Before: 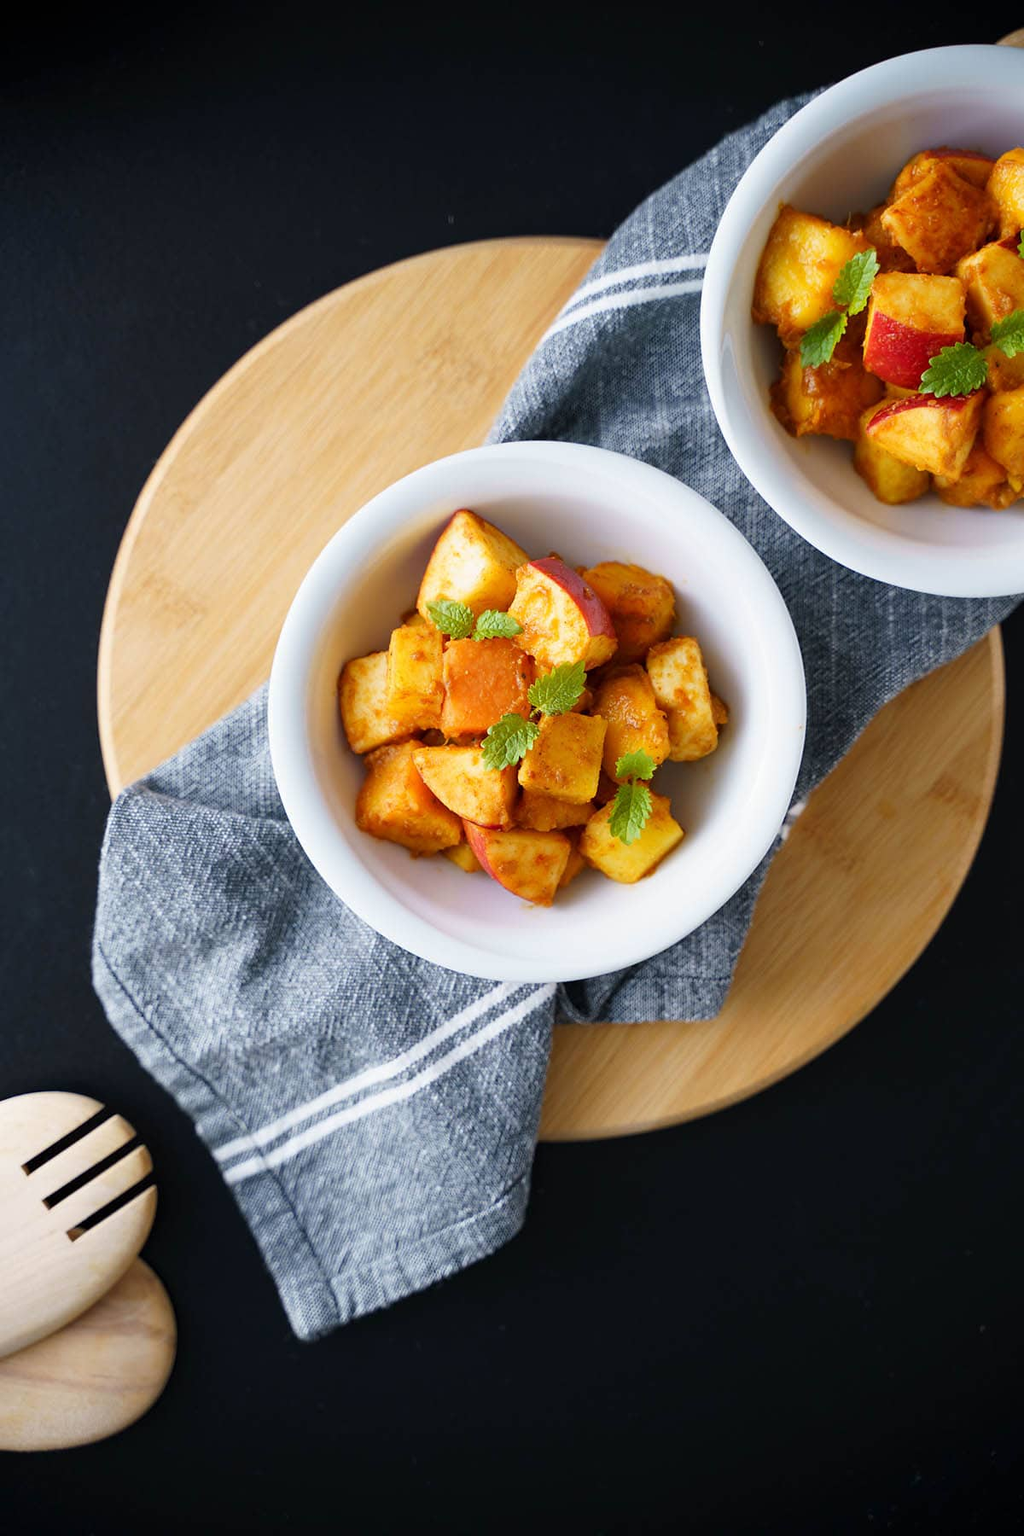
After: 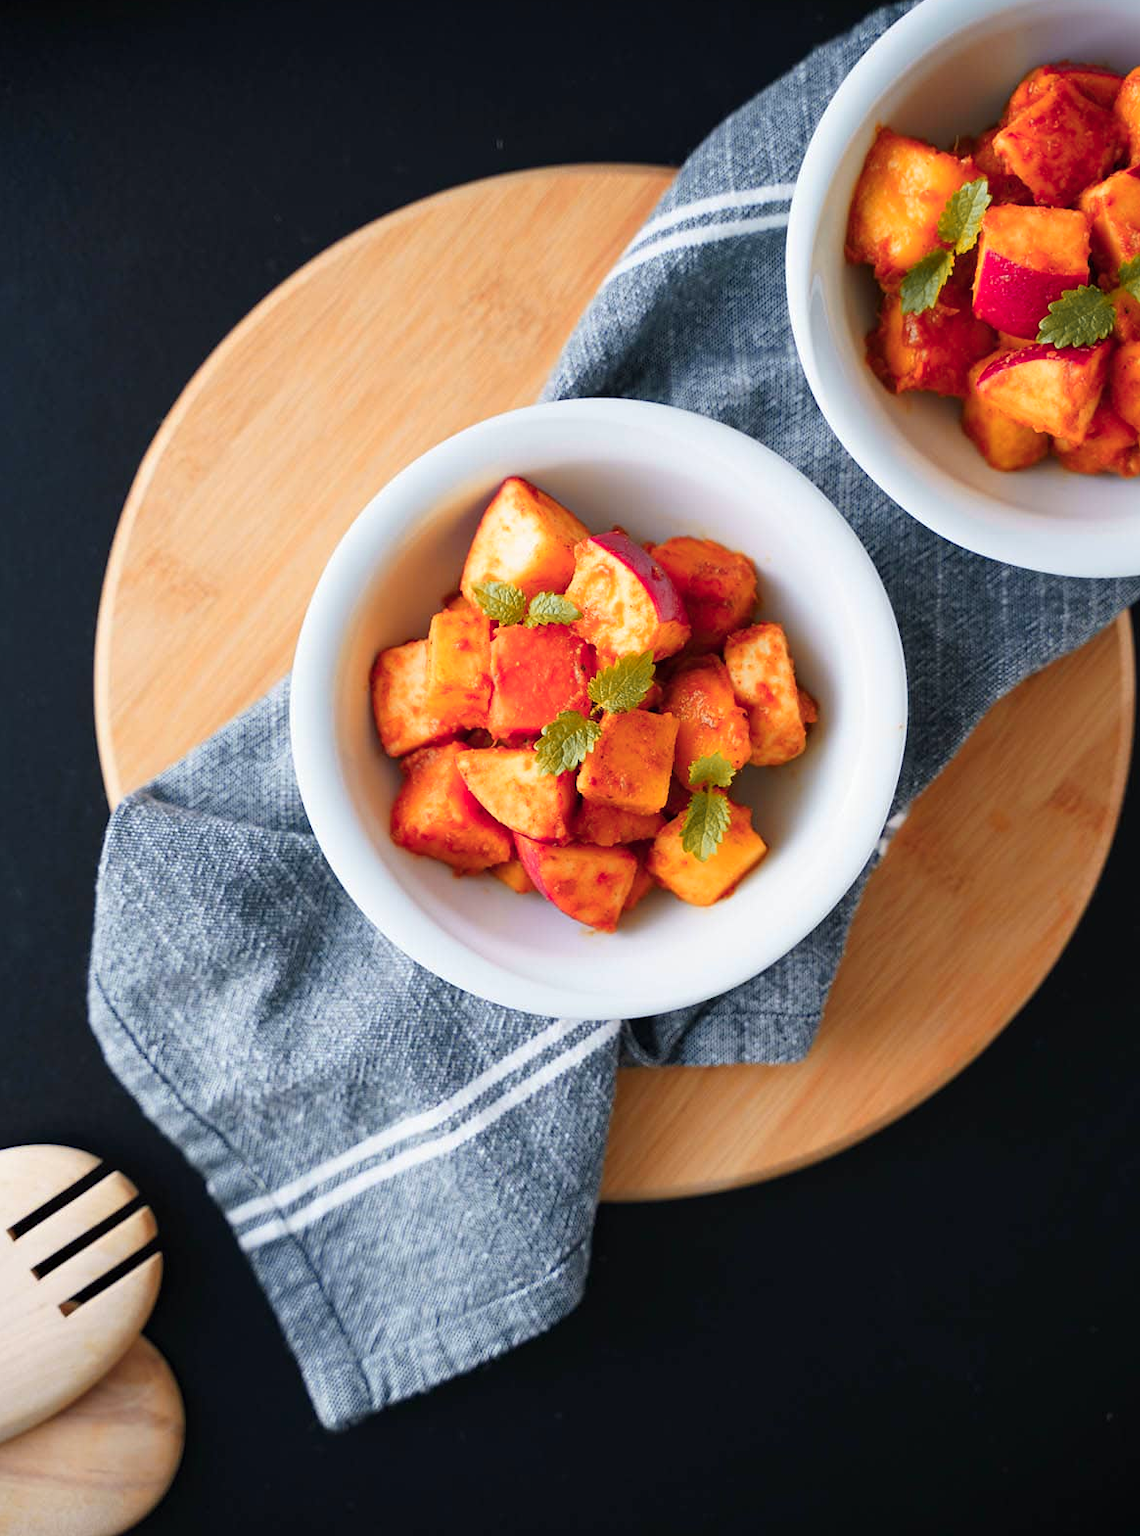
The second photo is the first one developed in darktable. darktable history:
color zones: curves: ch1 [(0.263, 0.53) (0.376, 0.287) (0.487, 0.512) (0.748, 0.547) (1, 0.513)]; ch2 [(0.262, 0.45) (0.751, 0.477)], mix 31.98%
crop: left 1.507%, top 6.147%, right 1.379%, bottom 6.637%
